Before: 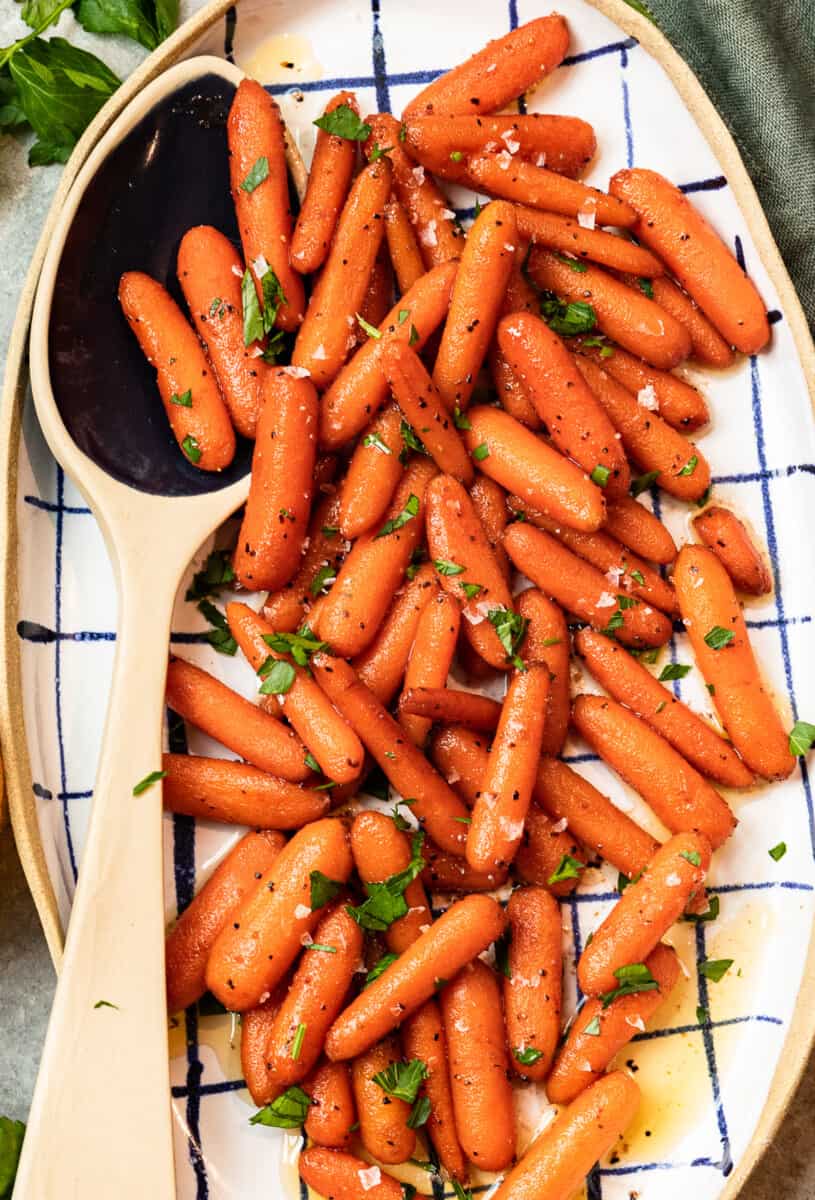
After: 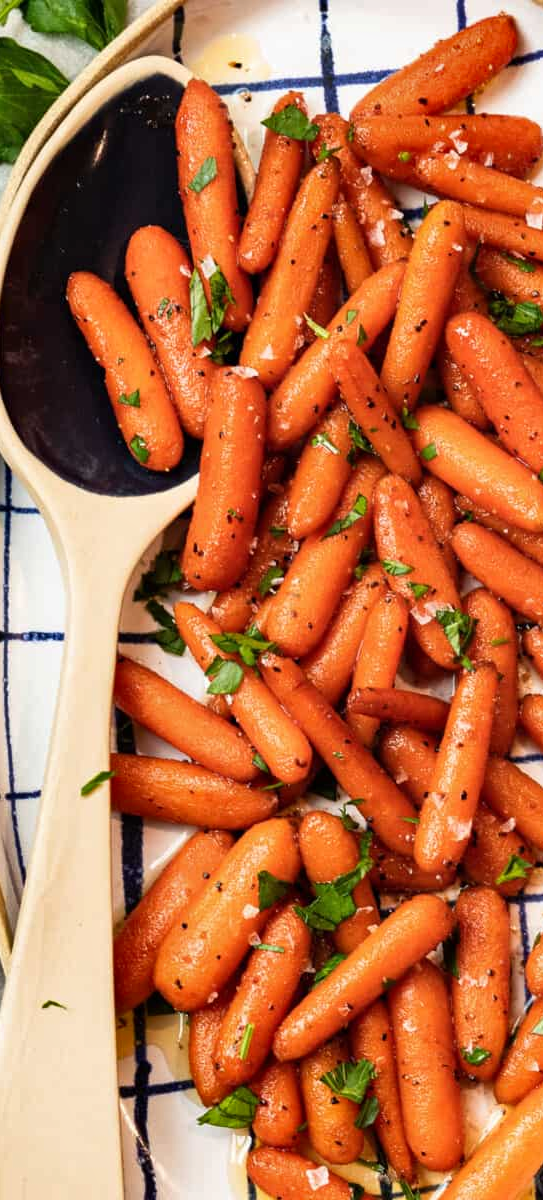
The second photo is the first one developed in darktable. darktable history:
crop and rotate: left 6.451%, right 26.892%
shadows and highlights: shadows 53.13, soften with gaussian
exposure: compensate highlight preservation false
